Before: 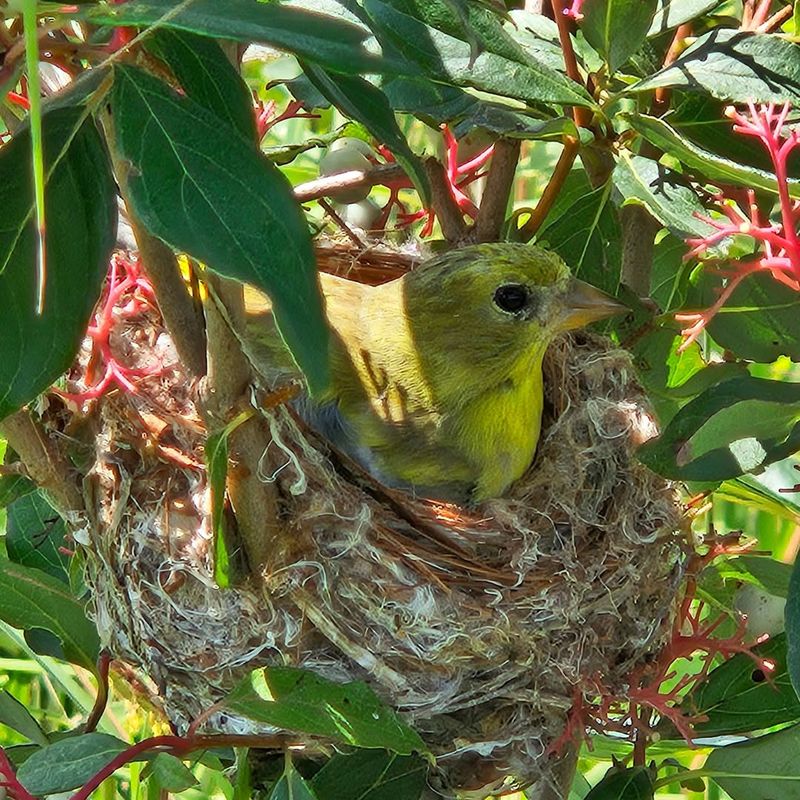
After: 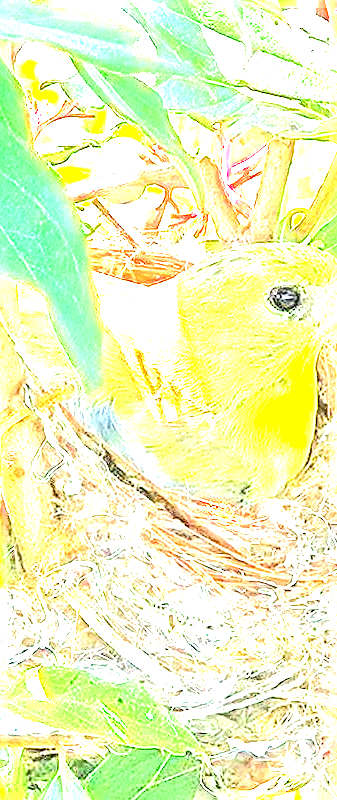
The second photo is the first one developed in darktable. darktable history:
local contrast: on, module defaults
tone equalizer: -7 EV 0.158 EV, -6 EV 0.568 EV, -5 EV 1.13 EV, -4 EV 1.3 EV, -3 EV 1.18 EV, -2 EV 0.6 EV, -1 EV 0.166 EV, edges refinement/feathering 500, mask exposure compensation -1.57 EV, preserve details no
exposure: black level correction 0, exposure 3.973 EV, compensate exposure bias true, compensate highlight preservation false
sharpen: radius 3.002, amount 0.757
crop: left 28.252%, right 29.5%
